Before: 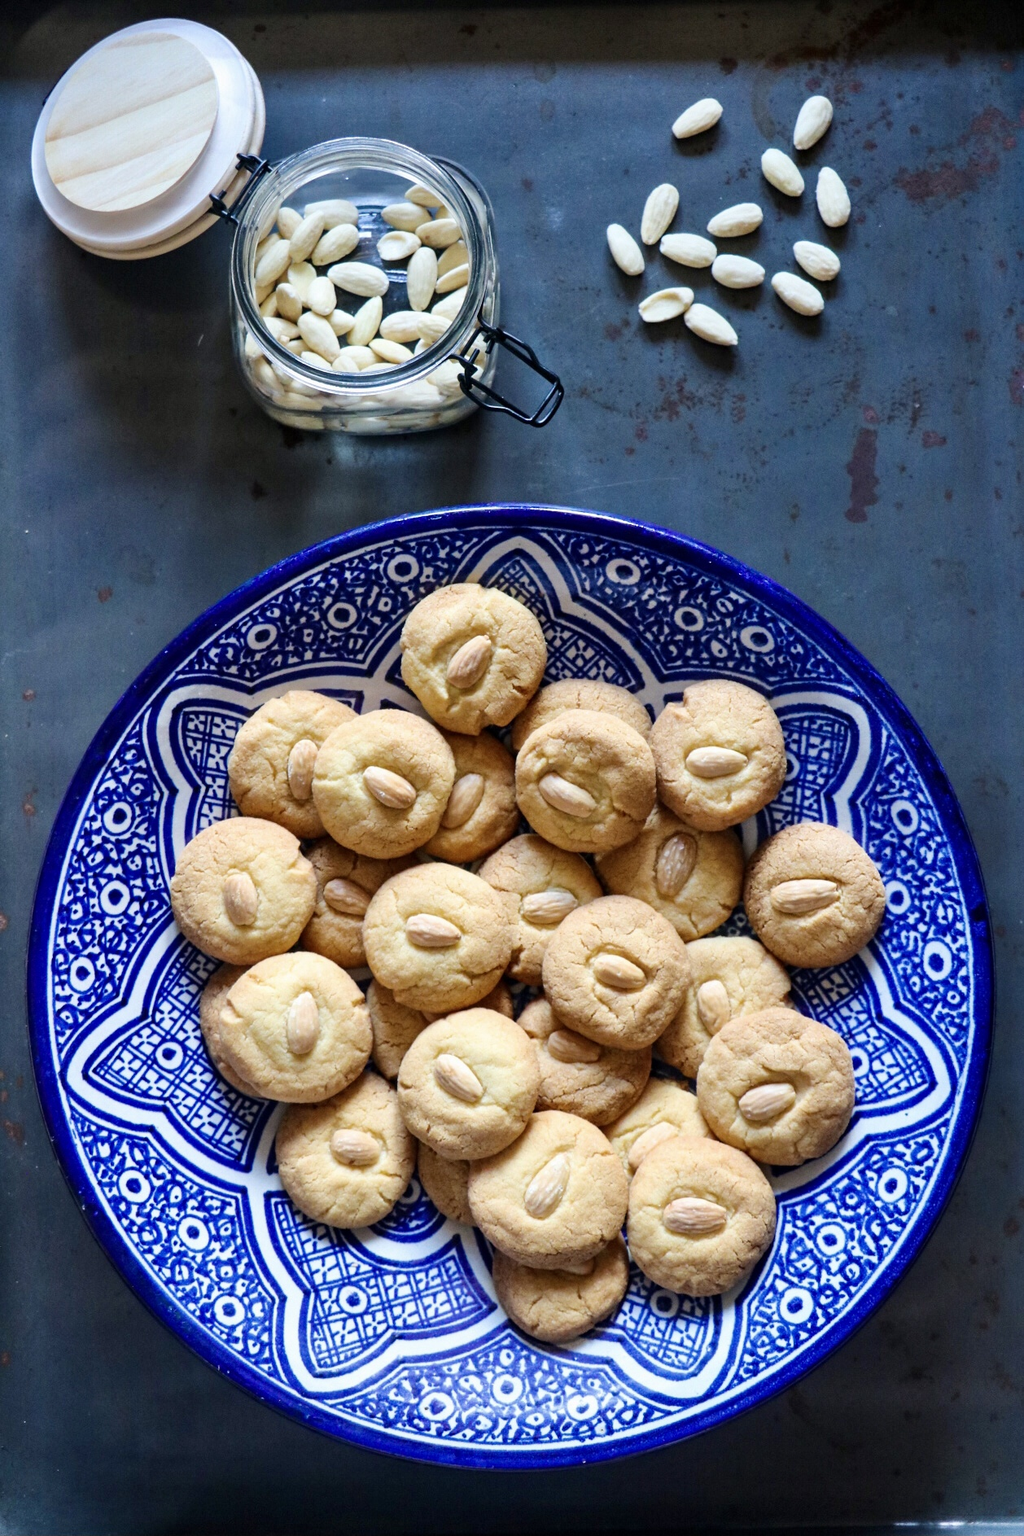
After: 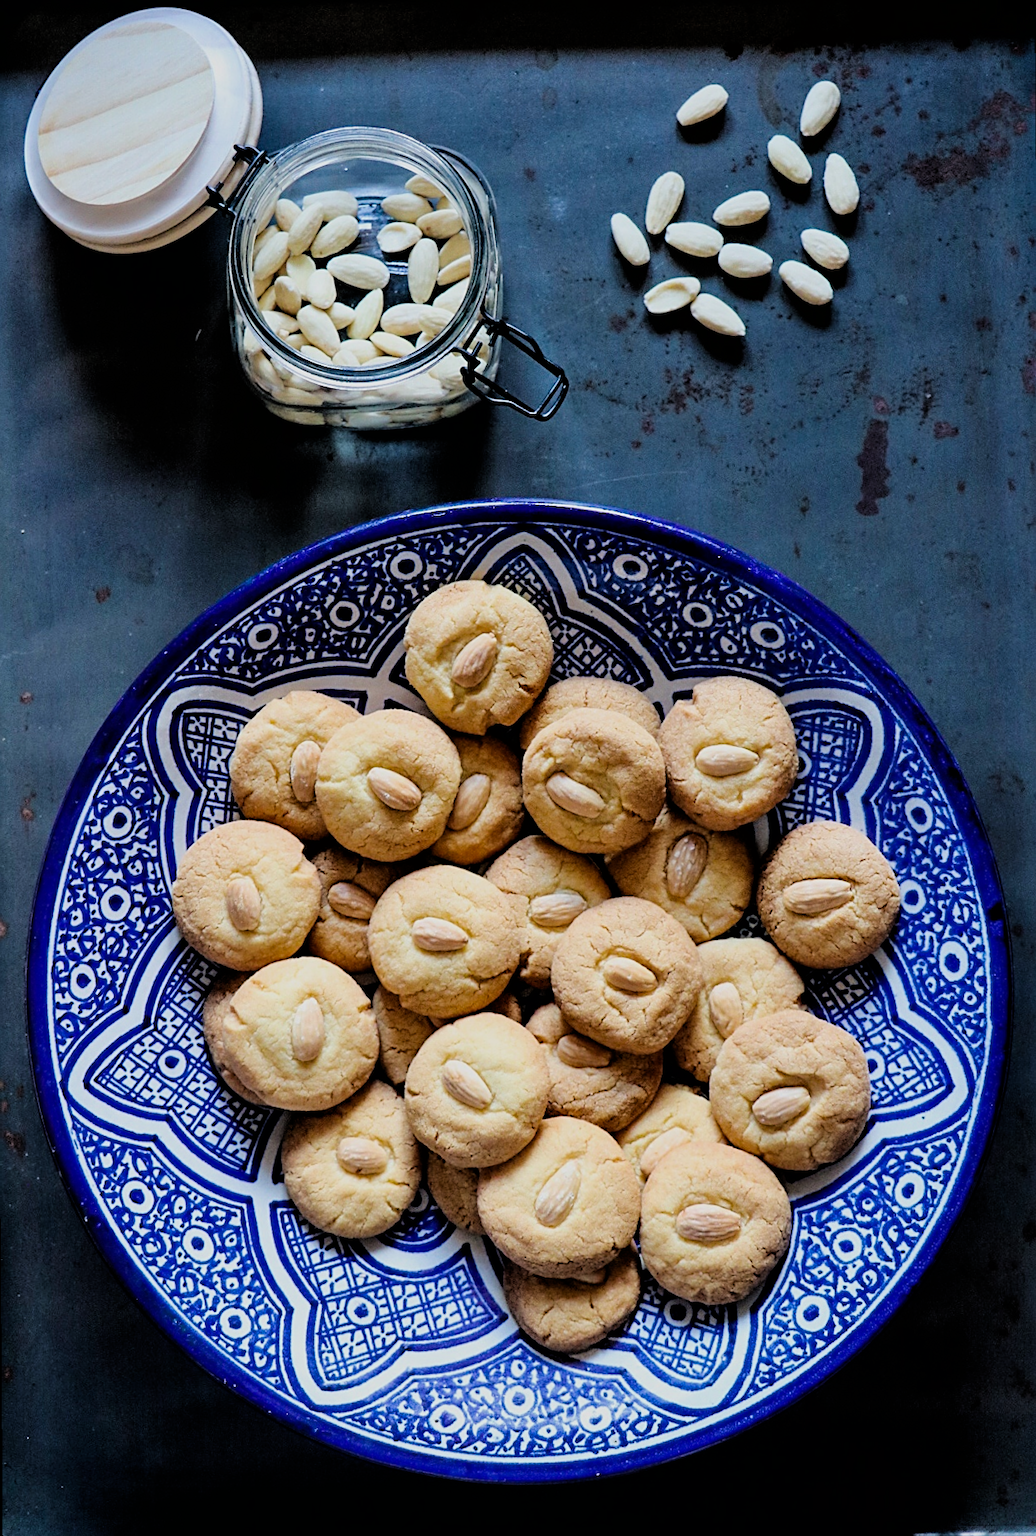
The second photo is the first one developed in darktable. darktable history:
rotate and perspective: rotation -0.45°, automatic cropping original format, crop left 0.008, crop right 0.992, crop top 0.012, crop bottom 0.988
filmic rgb: black relative exposure -3.86 EV, white relative exposure 3.48 EV, hardness 2.63, contrast 1.103
sharpen: on, module defaults
exposure: exposure -0.153 EV, compensate highlight preservation false
